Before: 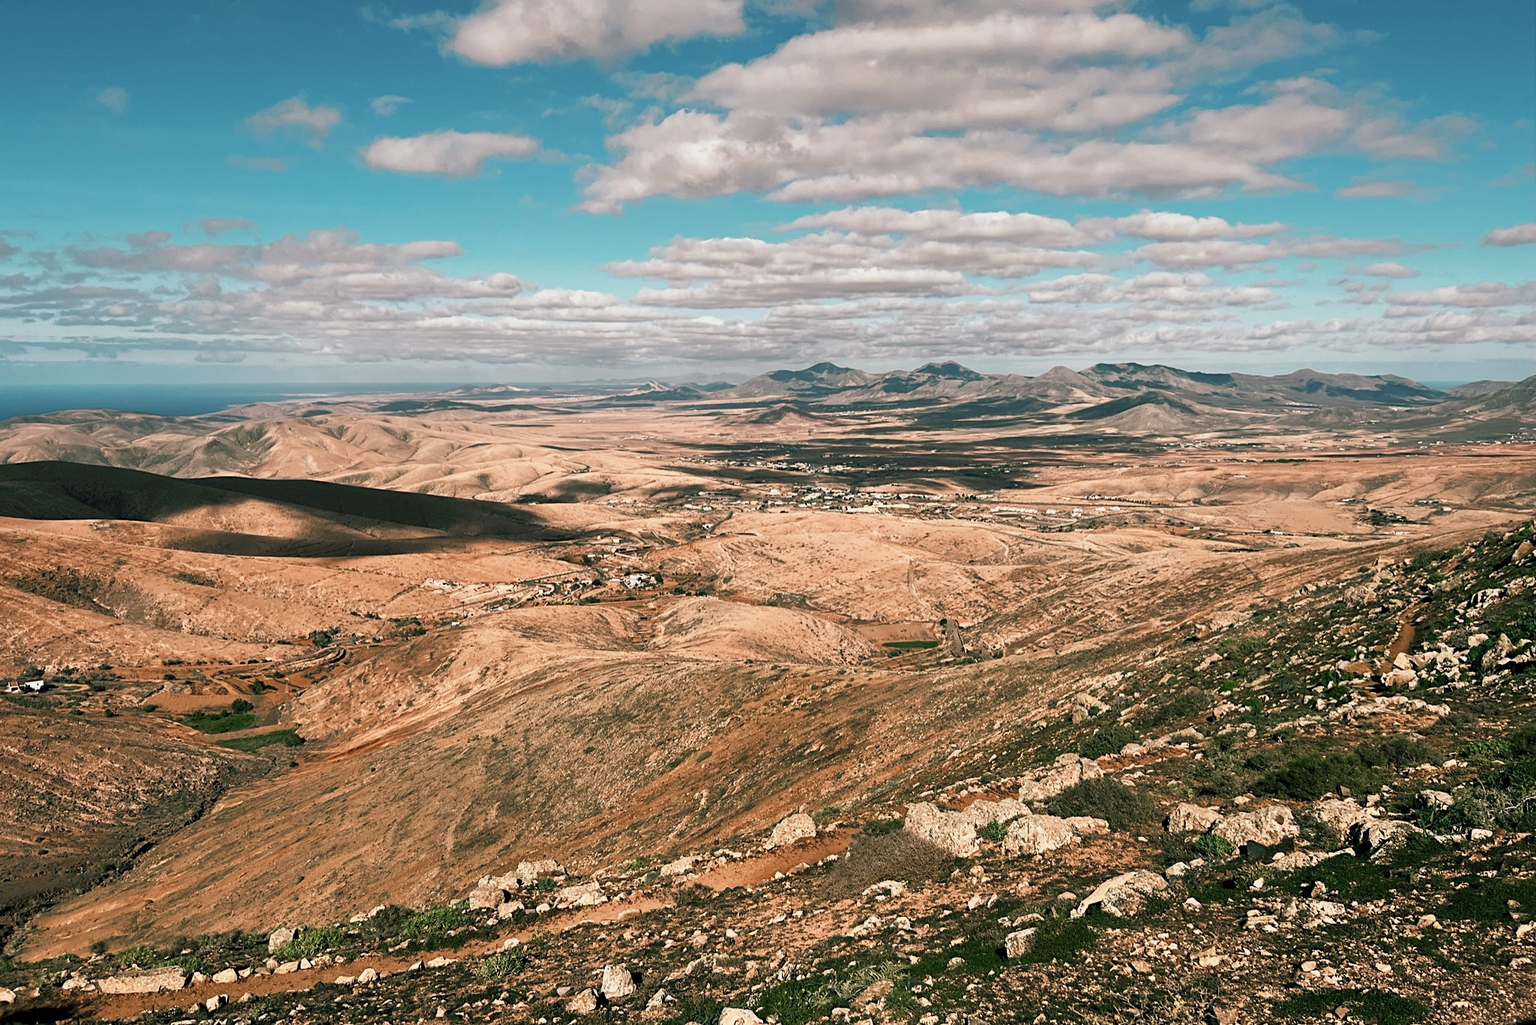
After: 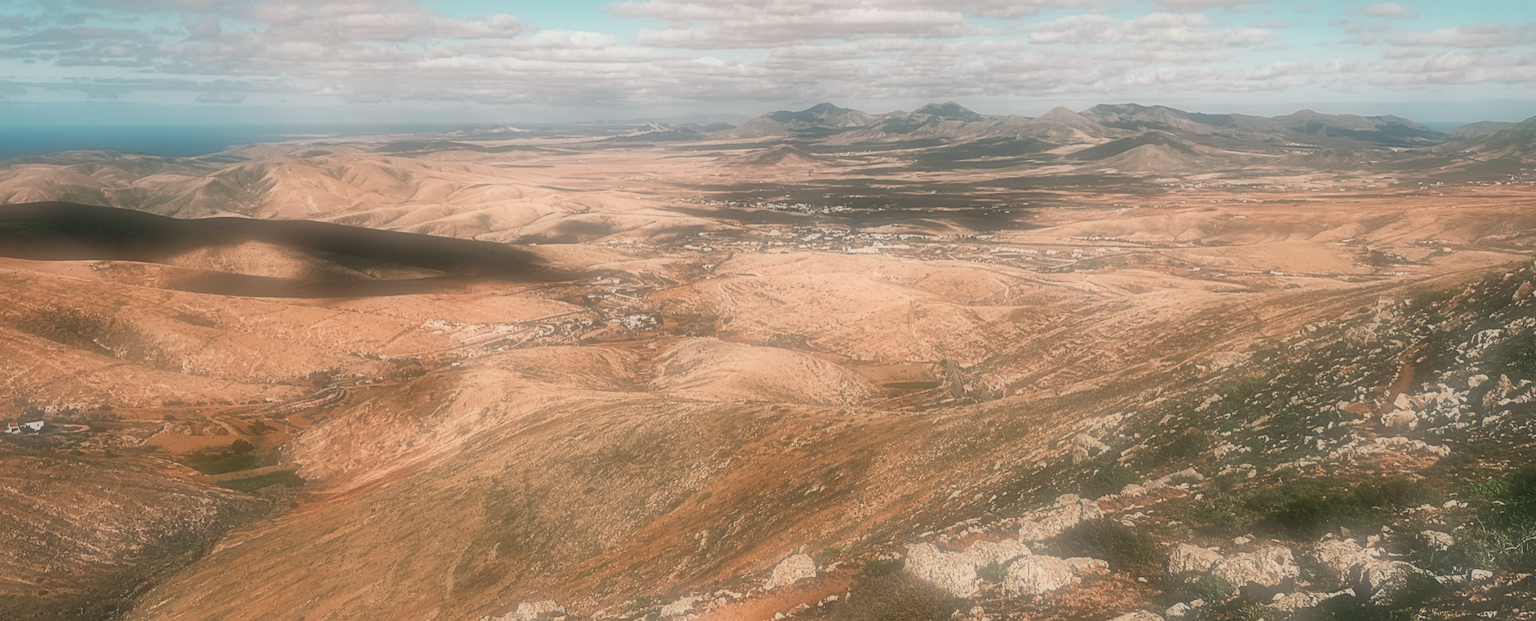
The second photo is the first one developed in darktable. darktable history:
soften: on, module defaults
crop and rotate: top 25.357%, bottom 13.942%
white balance: red 1.009, blue 0.985
